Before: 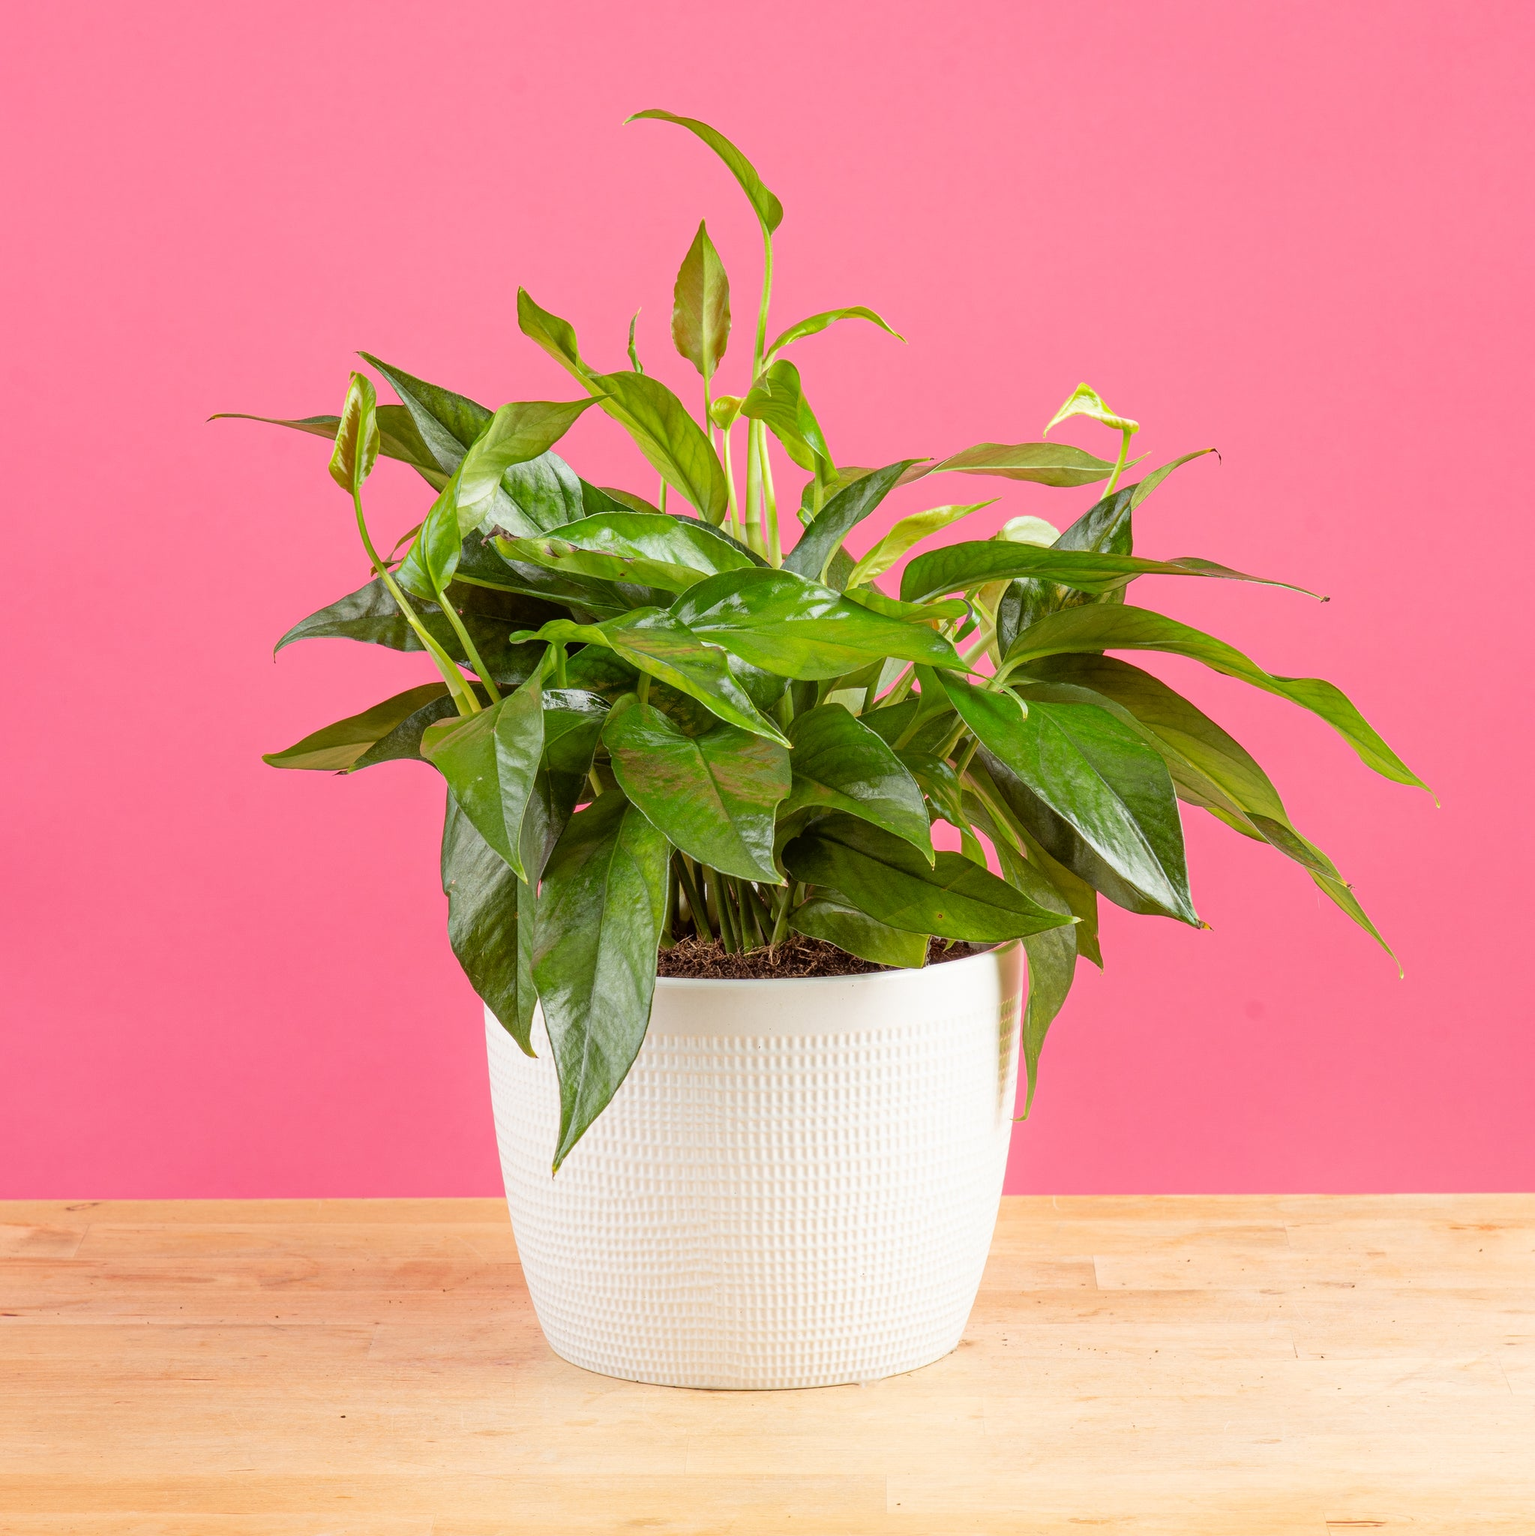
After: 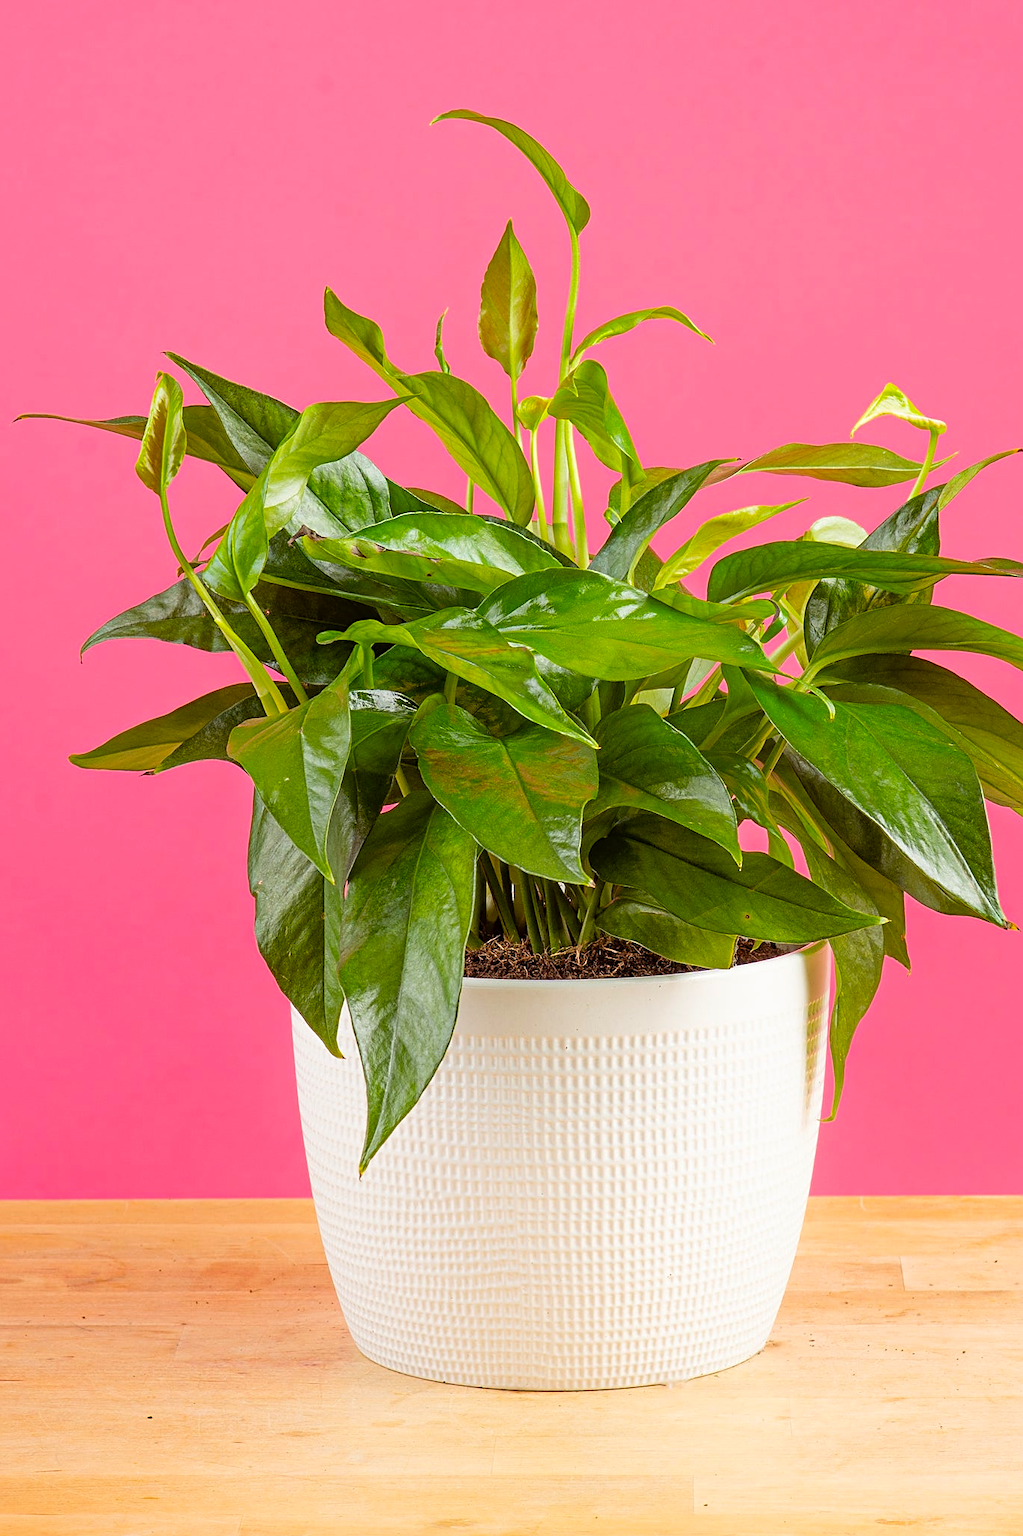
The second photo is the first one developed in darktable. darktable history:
color balance rgb: perceptual saturation grading › global saturation 25%, global vibrance 10%
crop and rotate: left 12.648%, right 20.685%
sharpen: on, module defaults
